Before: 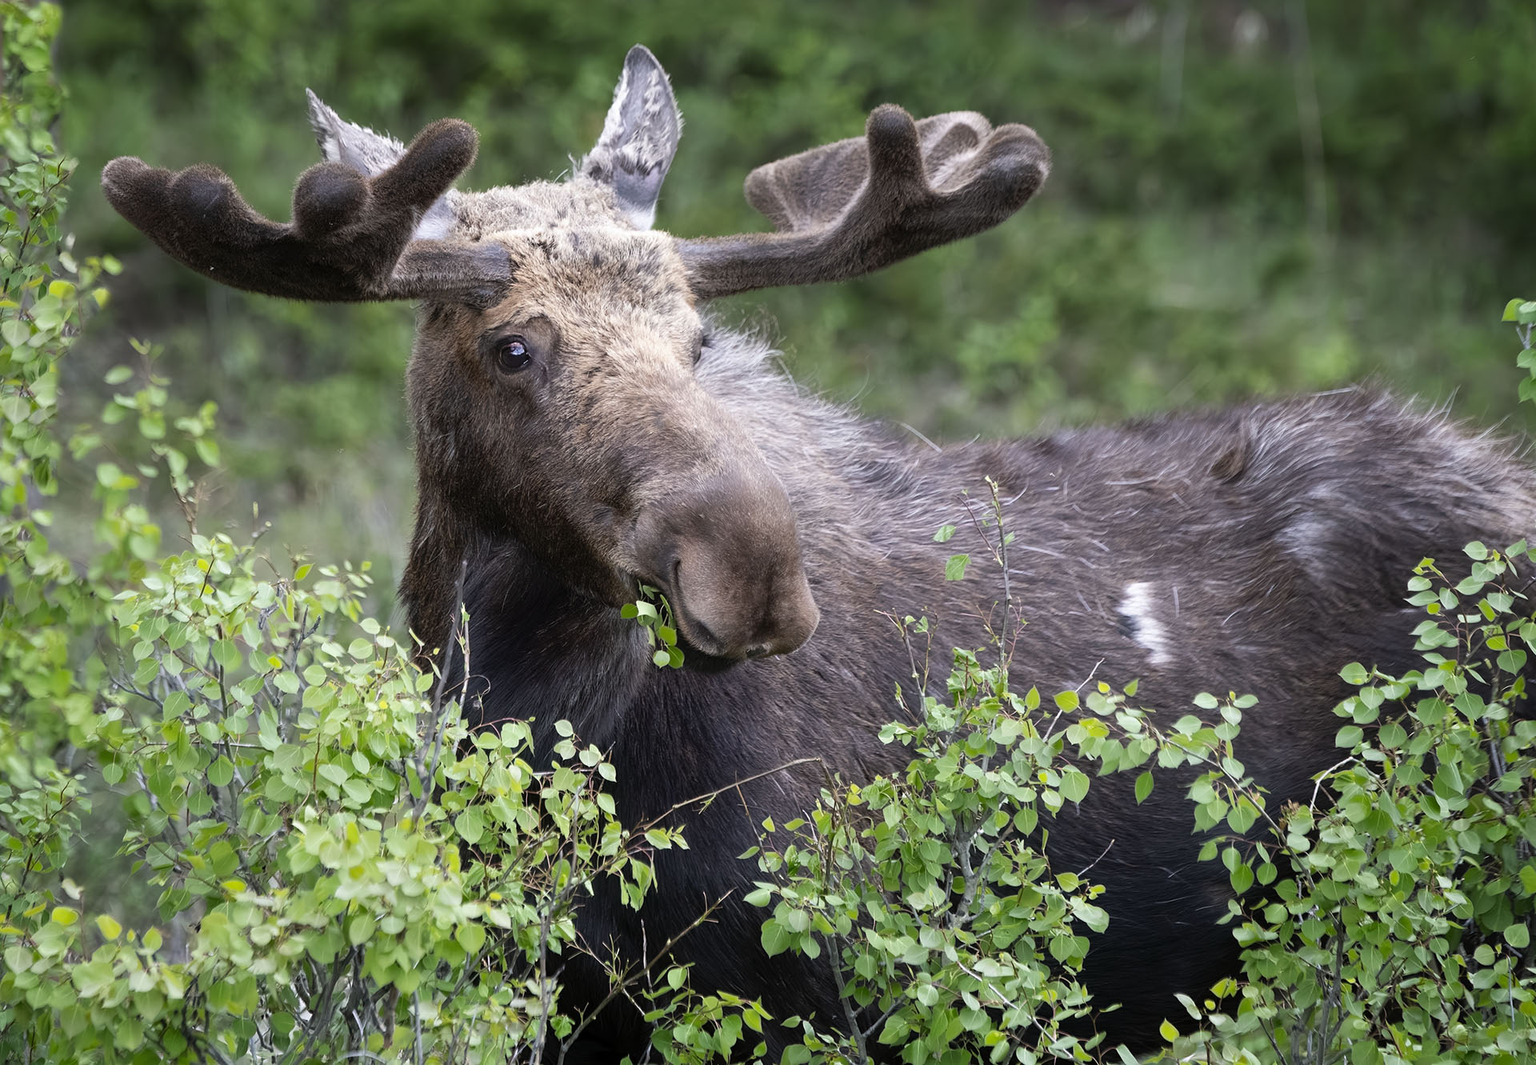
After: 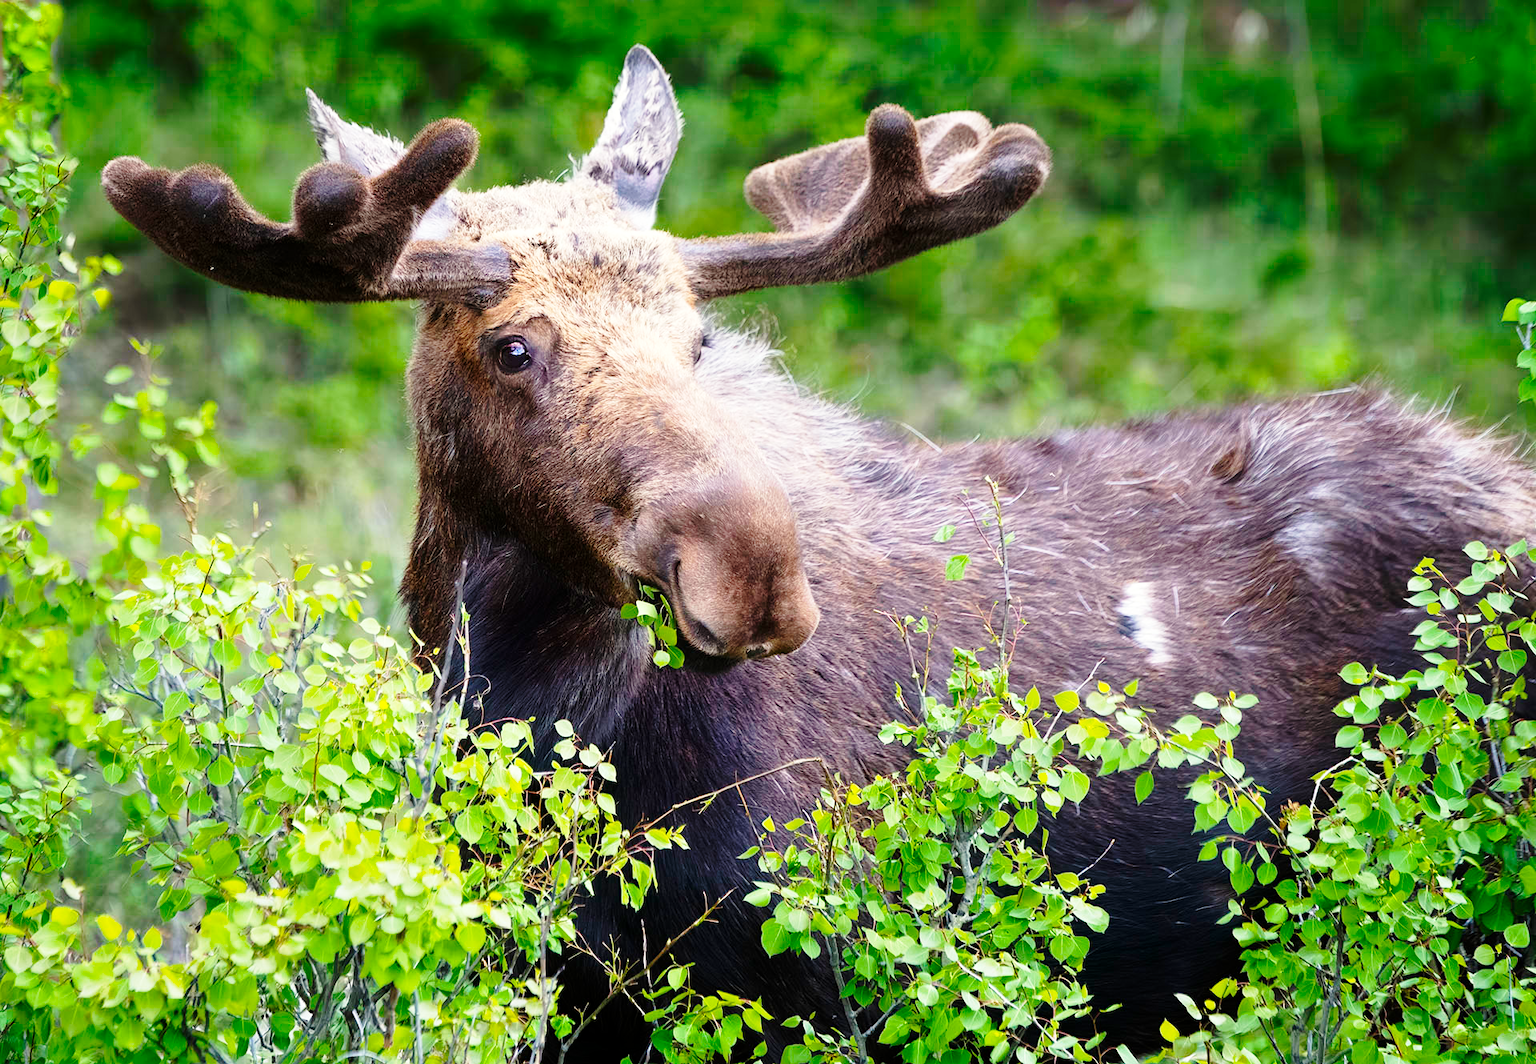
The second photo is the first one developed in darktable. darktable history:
base curve: curves: ch0 [(0, 0) (0.028, 0.03) (0.121, 0.232) (0.46, 0.748) (0.859, 0.968) (1, 1)], preserve colors none
color balance rgb: highlights gain › luminance 5.752%, highlights gain › chroma 2.496%, highlights gain › hue 92.07°, perceptual saturation grading › global saturation 30.598%, global vibrance 32.504%
